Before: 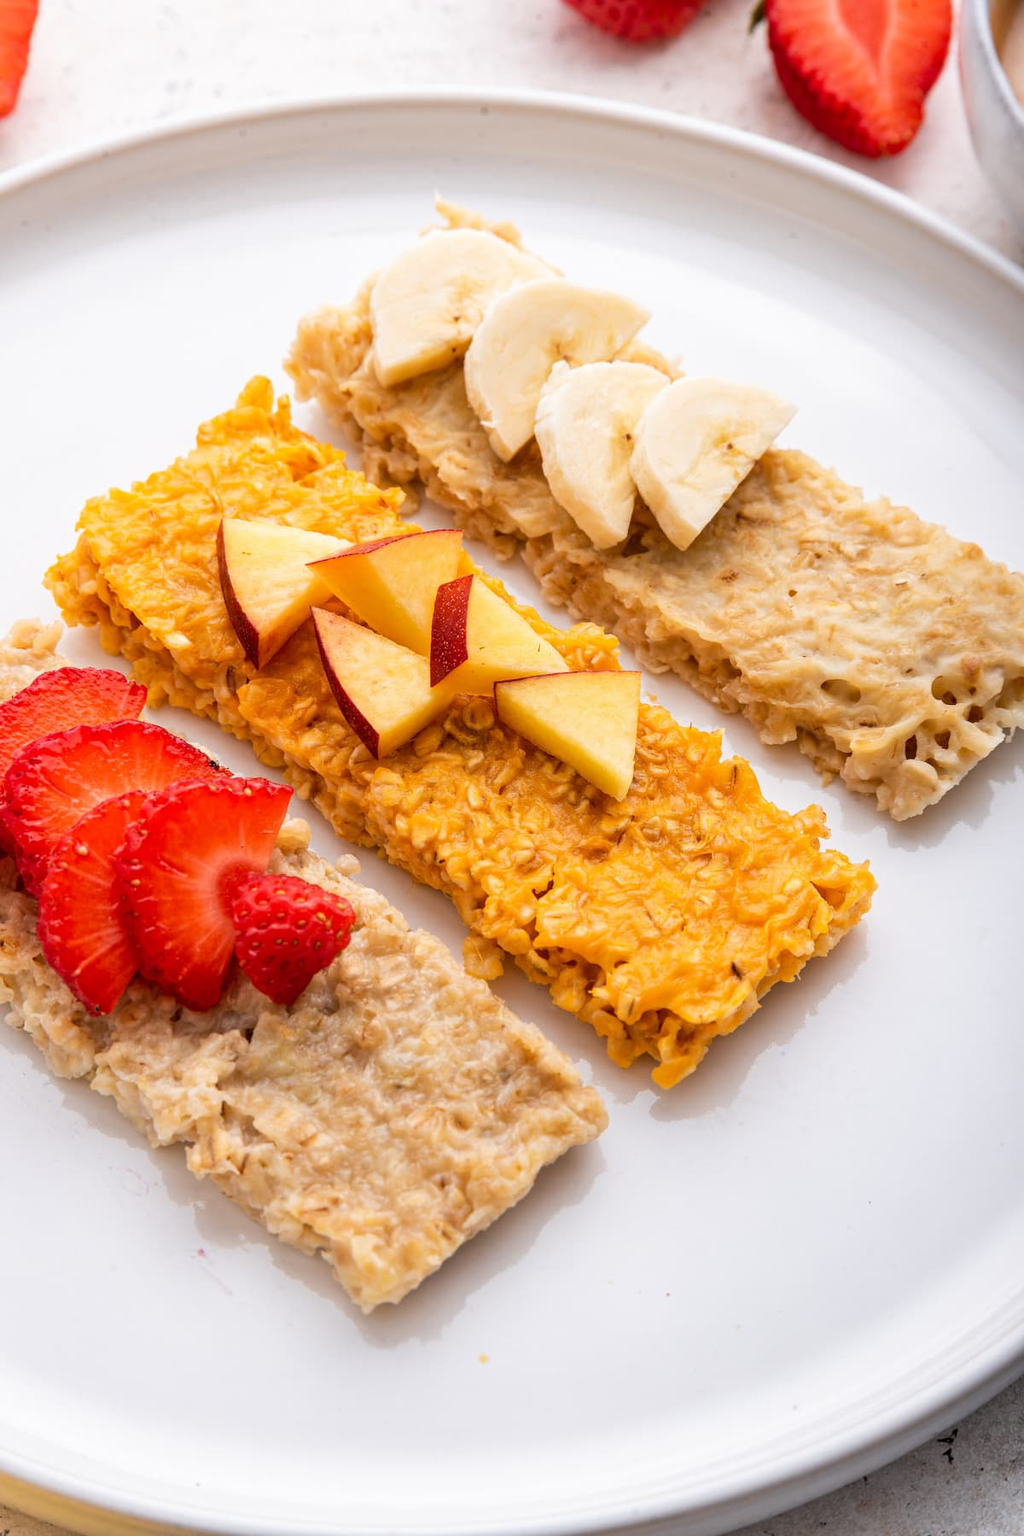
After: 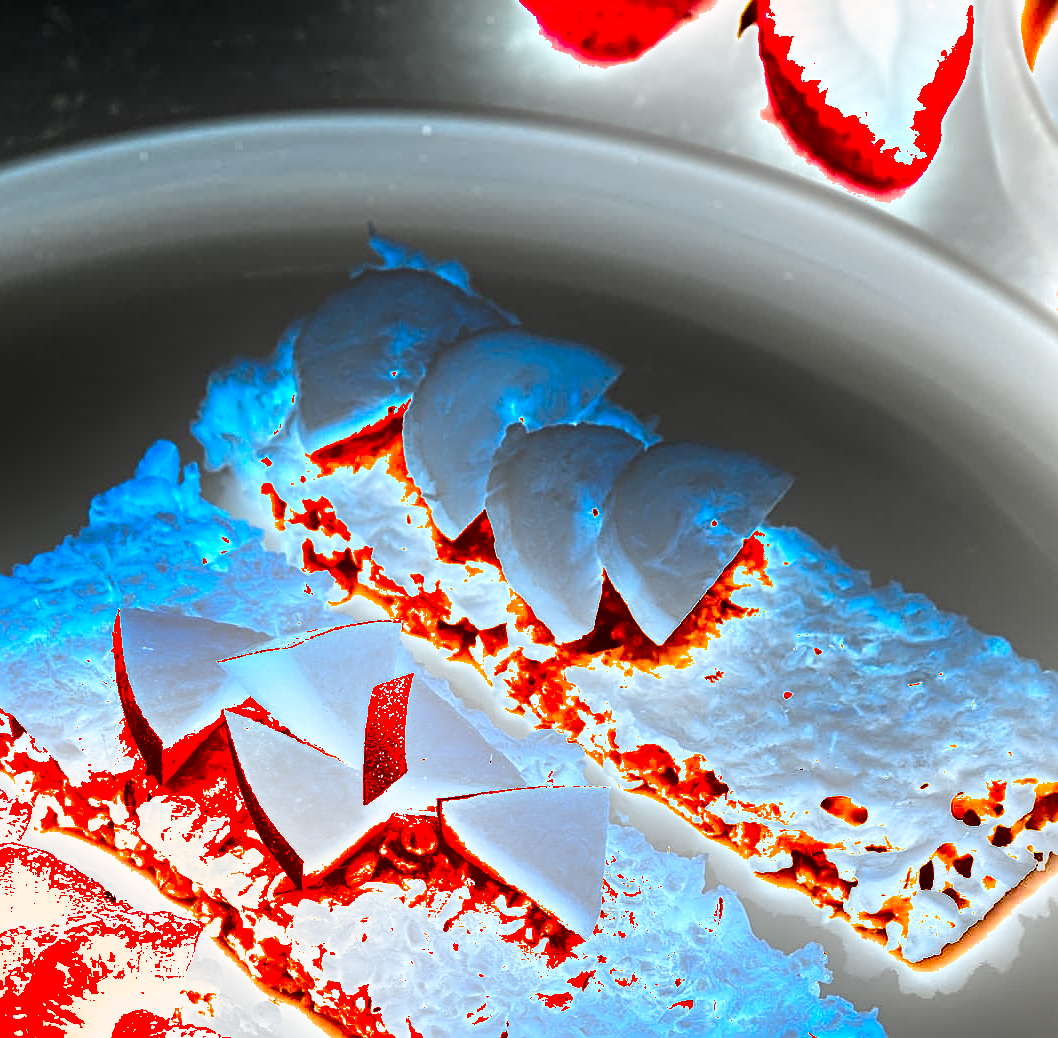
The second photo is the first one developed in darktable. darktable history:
crop and rotate: left 11.816%, bottom 42.325%
shadows and highlights: highlights color adjustment 77.76%, soften with gaussian
exposure: black level correction 0, exposure 2.145 EV, compensate highlight preservation false
contrast equalizer: y [[0.502, 0.517, 0.543, 0.576, 0.611, 0.631], [0.5 ×6], [0.5 ×6], [0 ×6], [0 ×6]], mix 0.161
sharpen: on, module defaults
